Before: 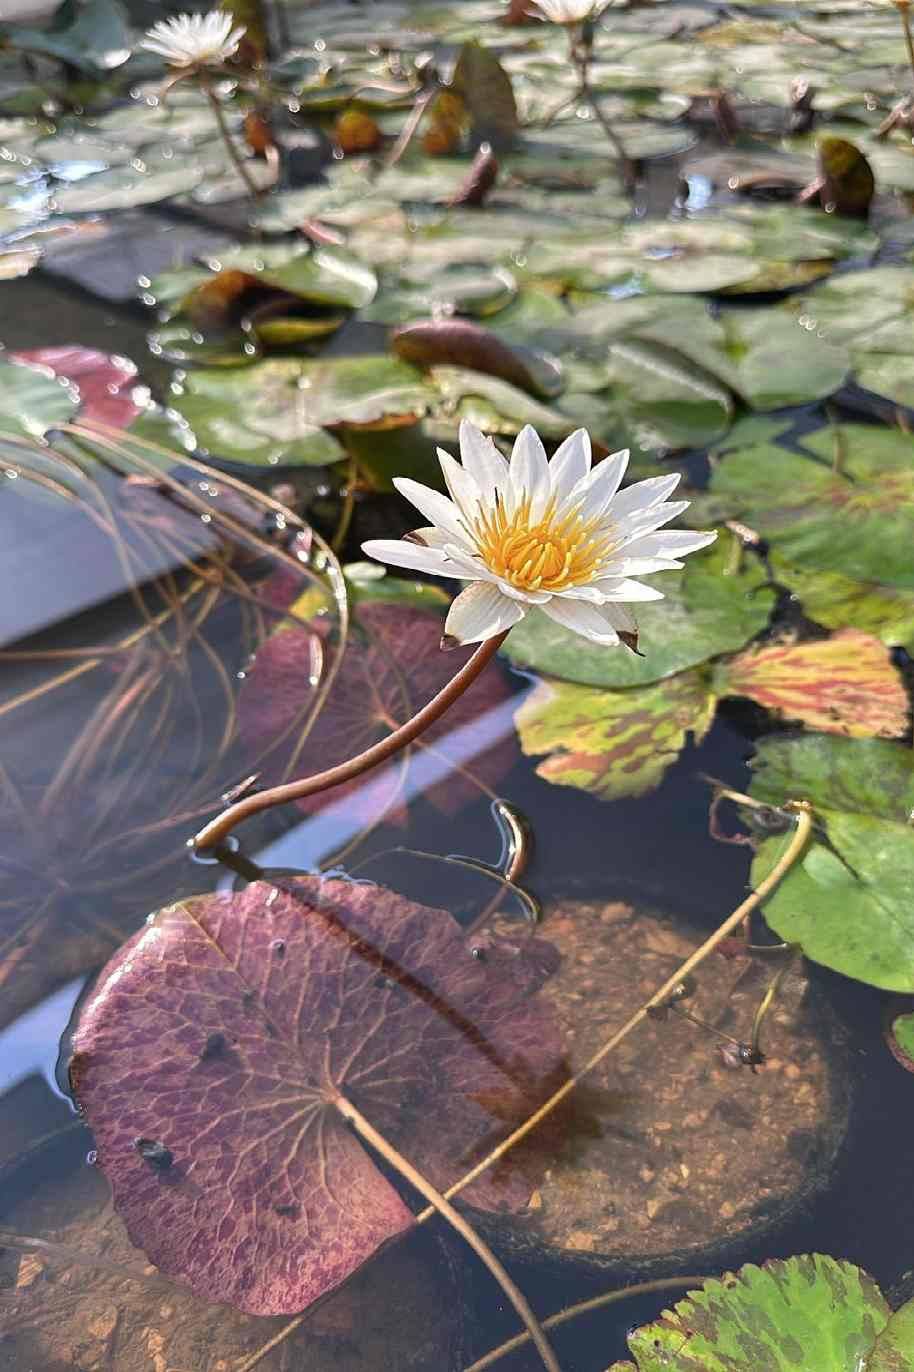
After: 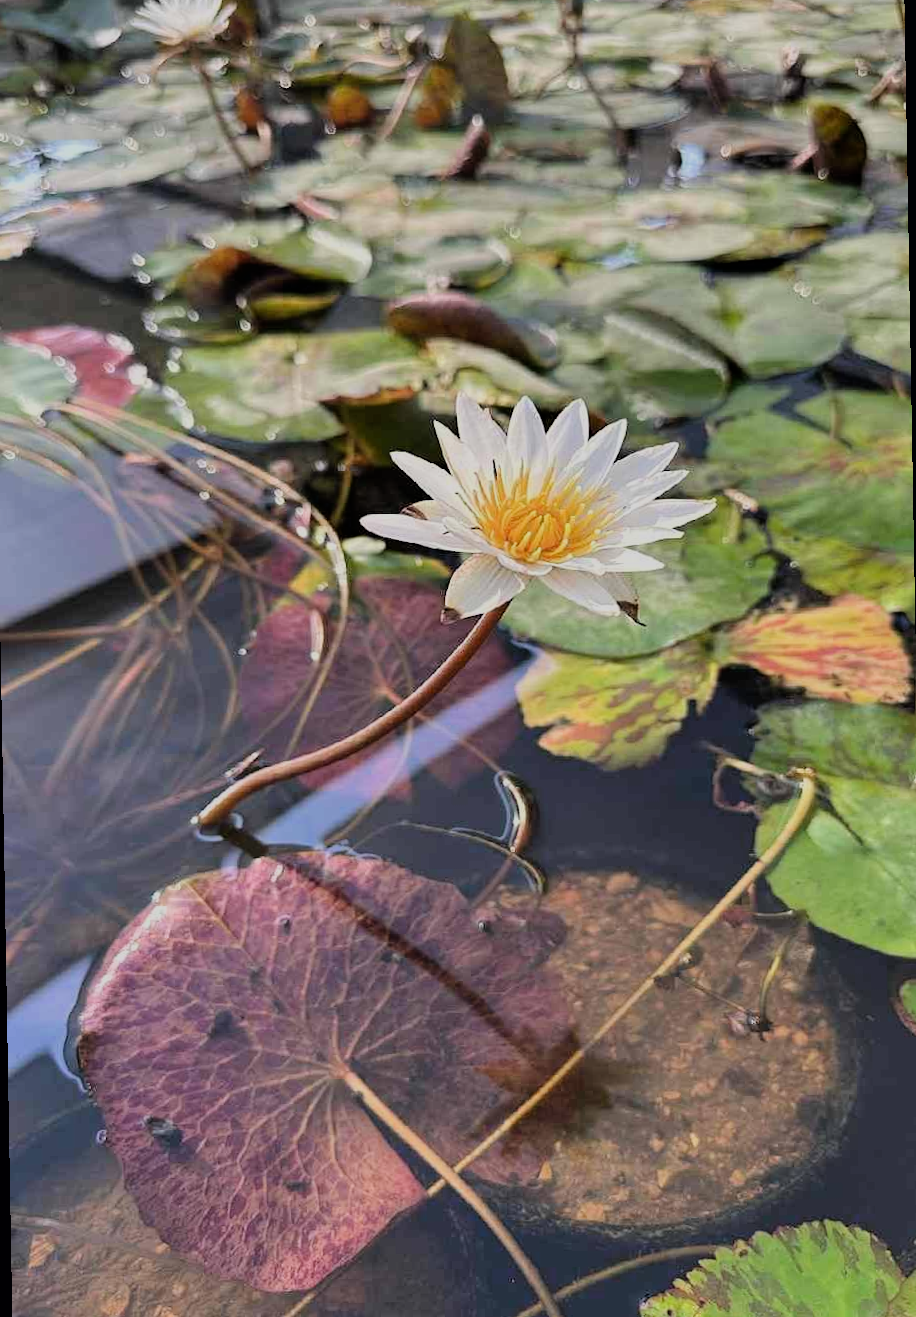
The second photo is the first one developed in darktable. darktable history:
filmic rgb: black relative exposure -7.65 EV, white relative exposure 4.56 EV, hardness 3.61, color science v6 (2022)
rotate and perspective: rotation -1°, crop left 0.011, crop right 0.989, crop top 0.025, crop bottom 0.975
